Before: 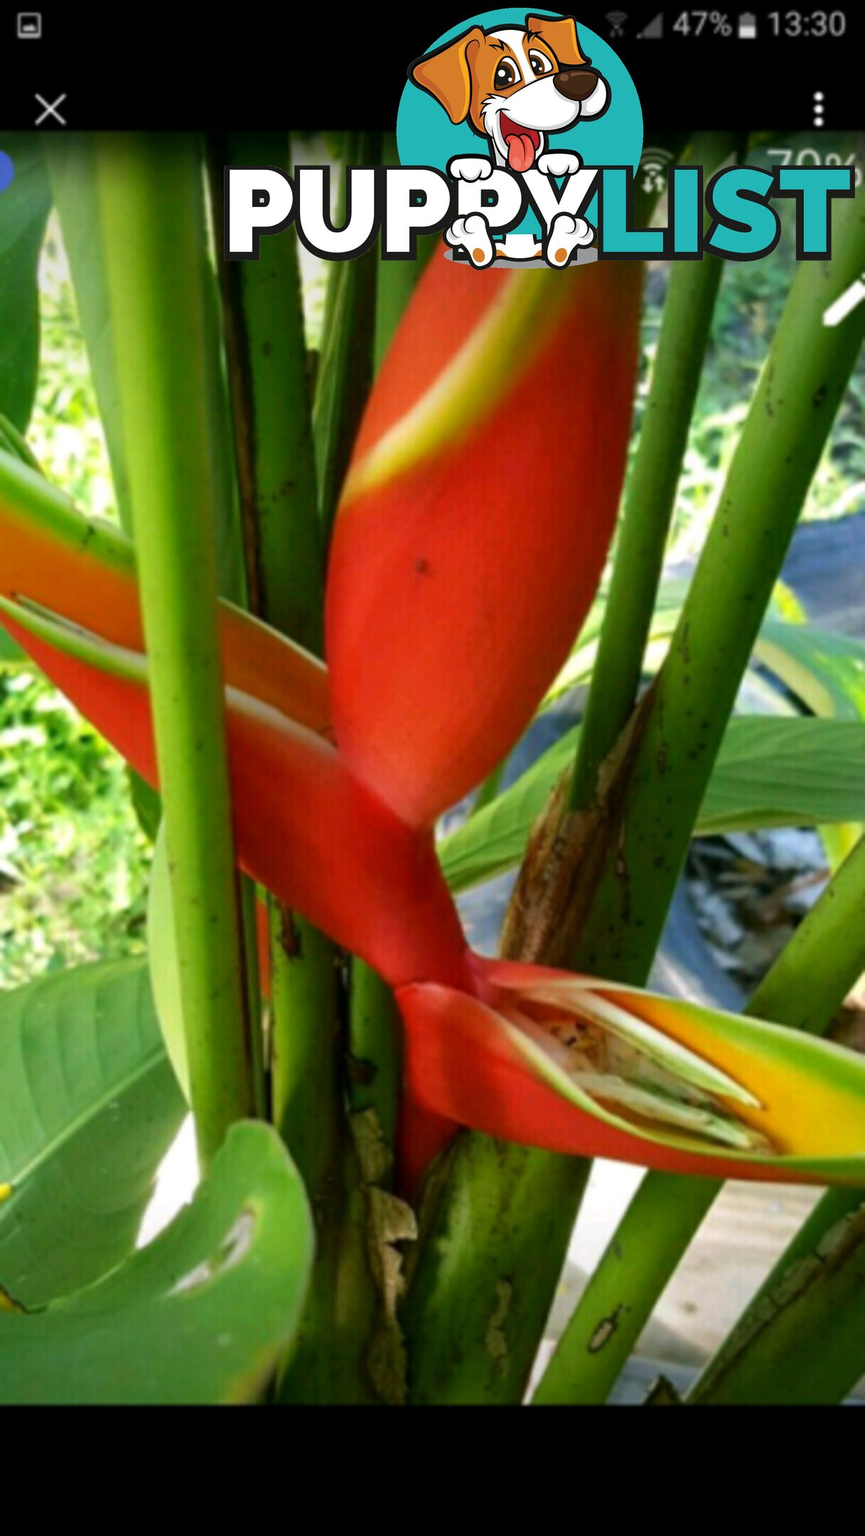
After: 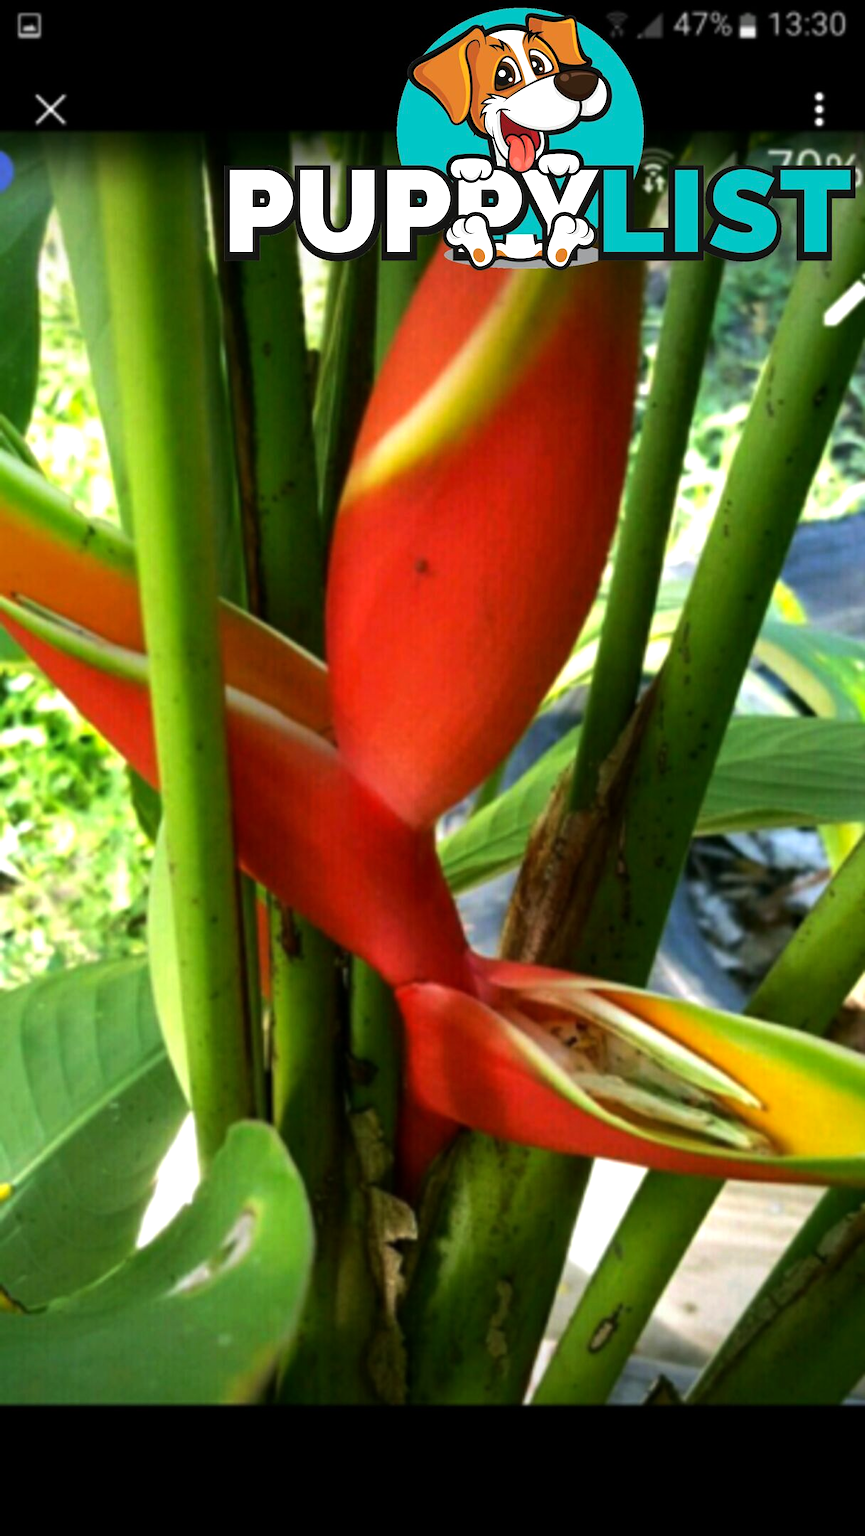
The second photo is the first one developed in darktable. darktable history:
base curve: curves: ch0 [(0, 0) (0.303, 0.277) (1, 1)], preserve colors none
tone equalizer: -8 EV -0.435 EV, -7 EV -0.382 EV, -6 EV -0.324 EV, -5 EV -0.216 EV, -3 EV 0.228 EV, -2 EV 0.344 EV, -1 EV 0.407 EV, +0 EV 0.396 EV, edges refinement/feathering 500, mask exposure compensation -1.57 EV, preserve details no
